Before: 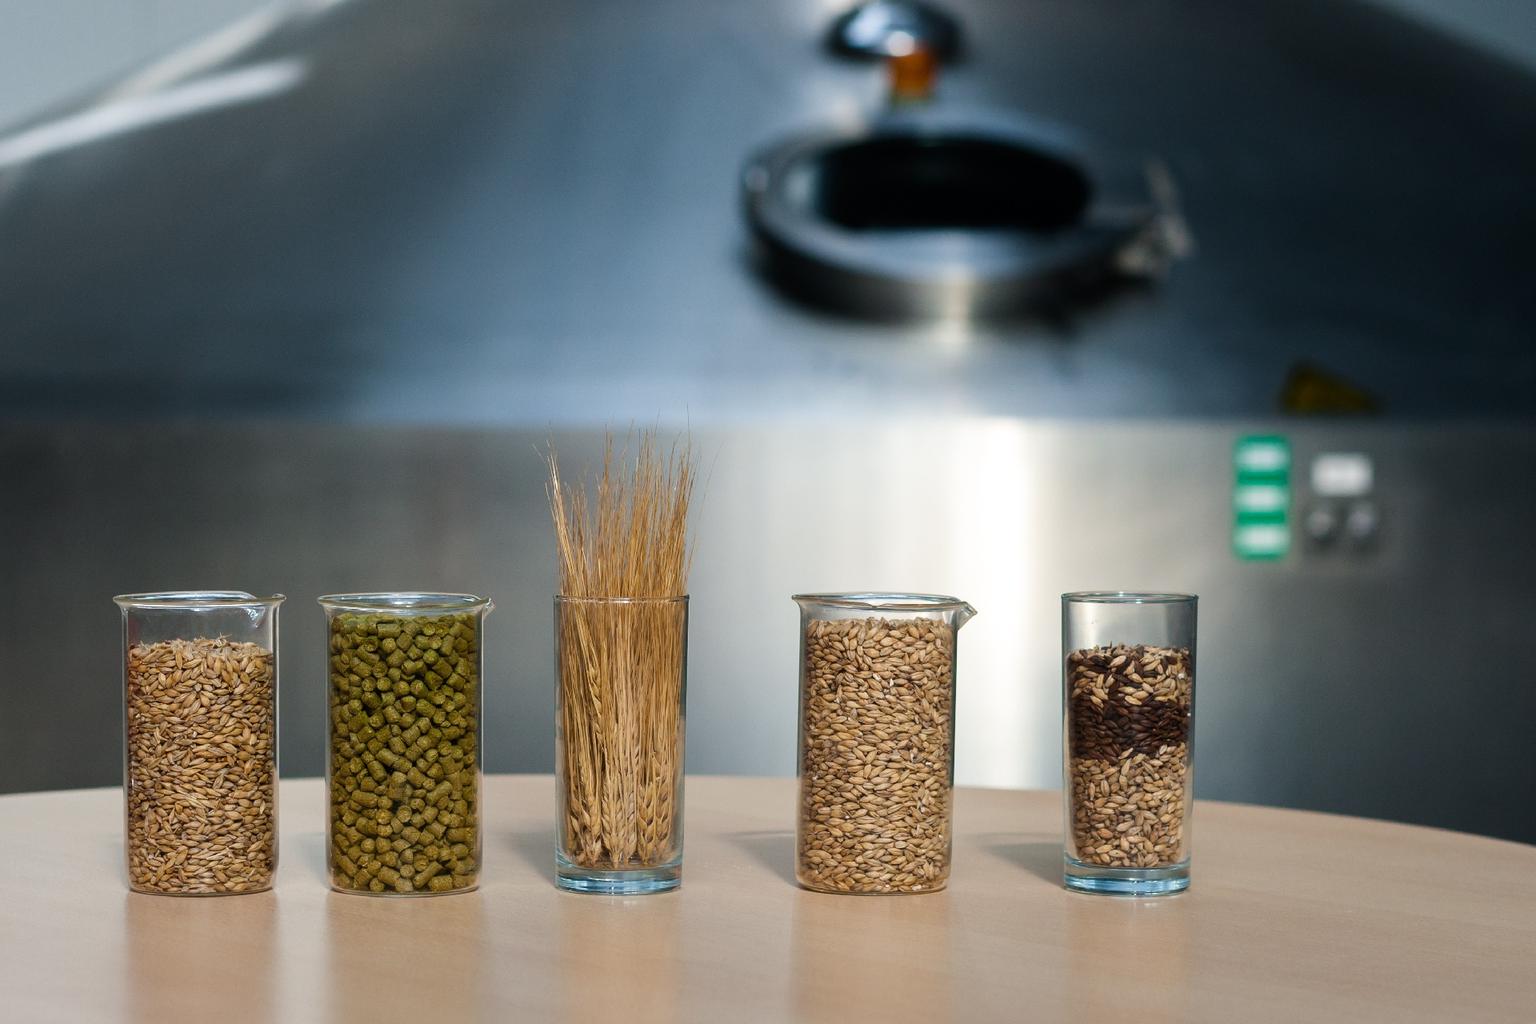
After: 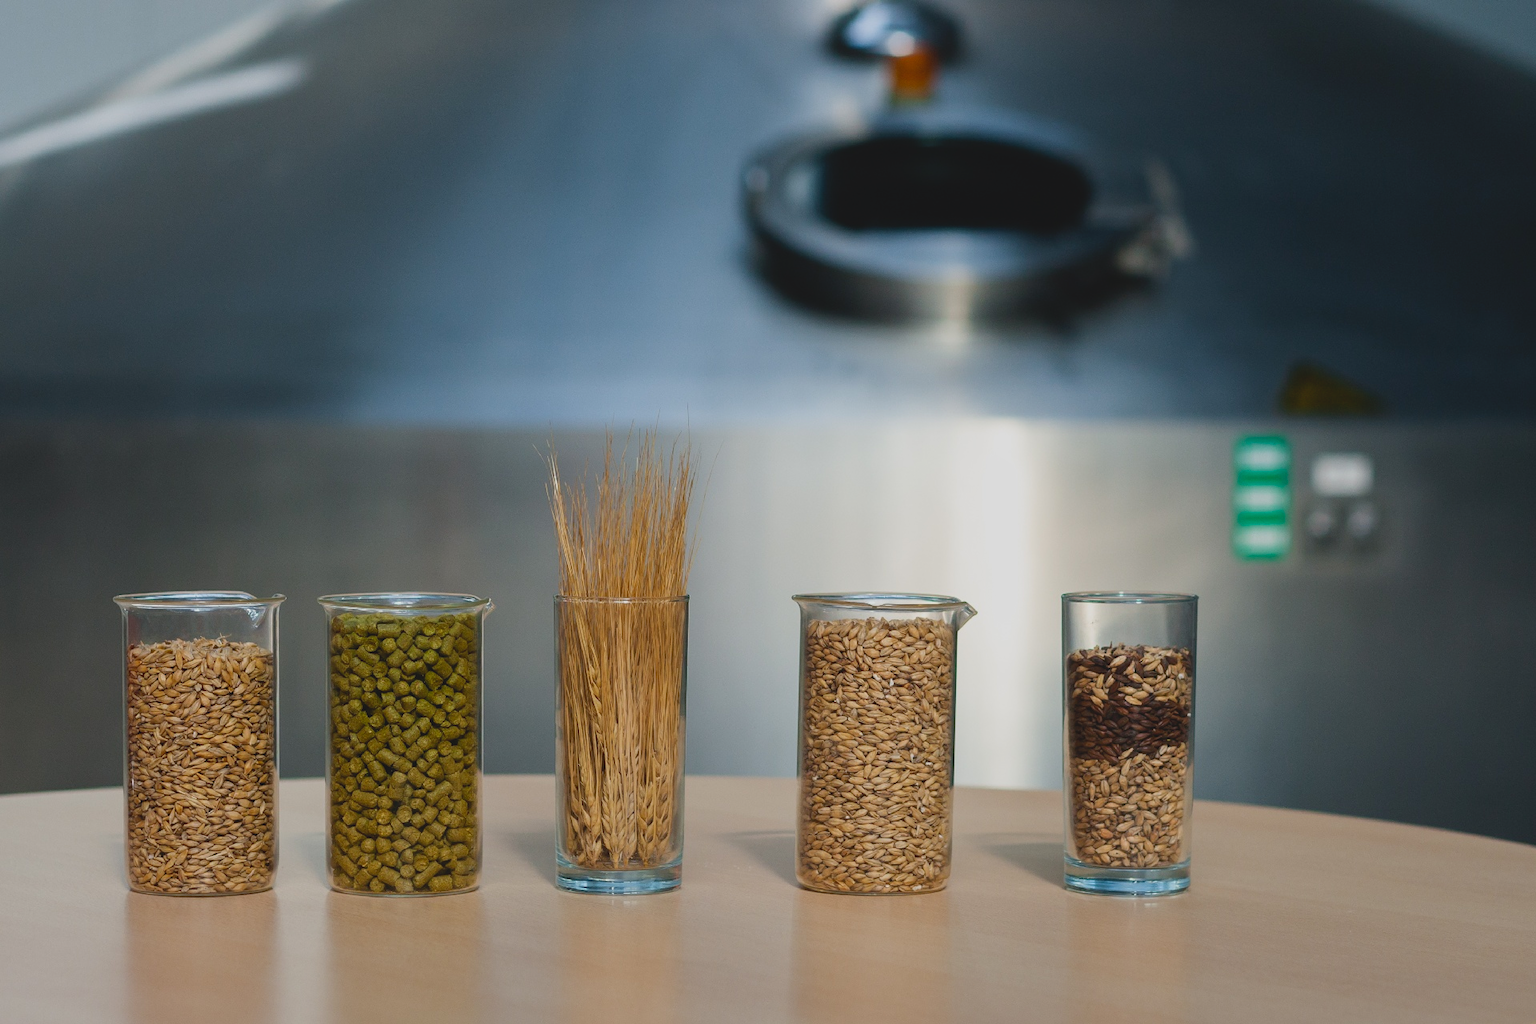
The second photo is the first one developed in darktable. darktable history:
exposure: exposure -0.21 EV, compensate highlight preservation false
lowpass: radius 0.1, contrast 0.85, saturation 1.1, unbound 0
shadows and highlights: shadows 4.1, highlights -17.6, soften with gaussian
